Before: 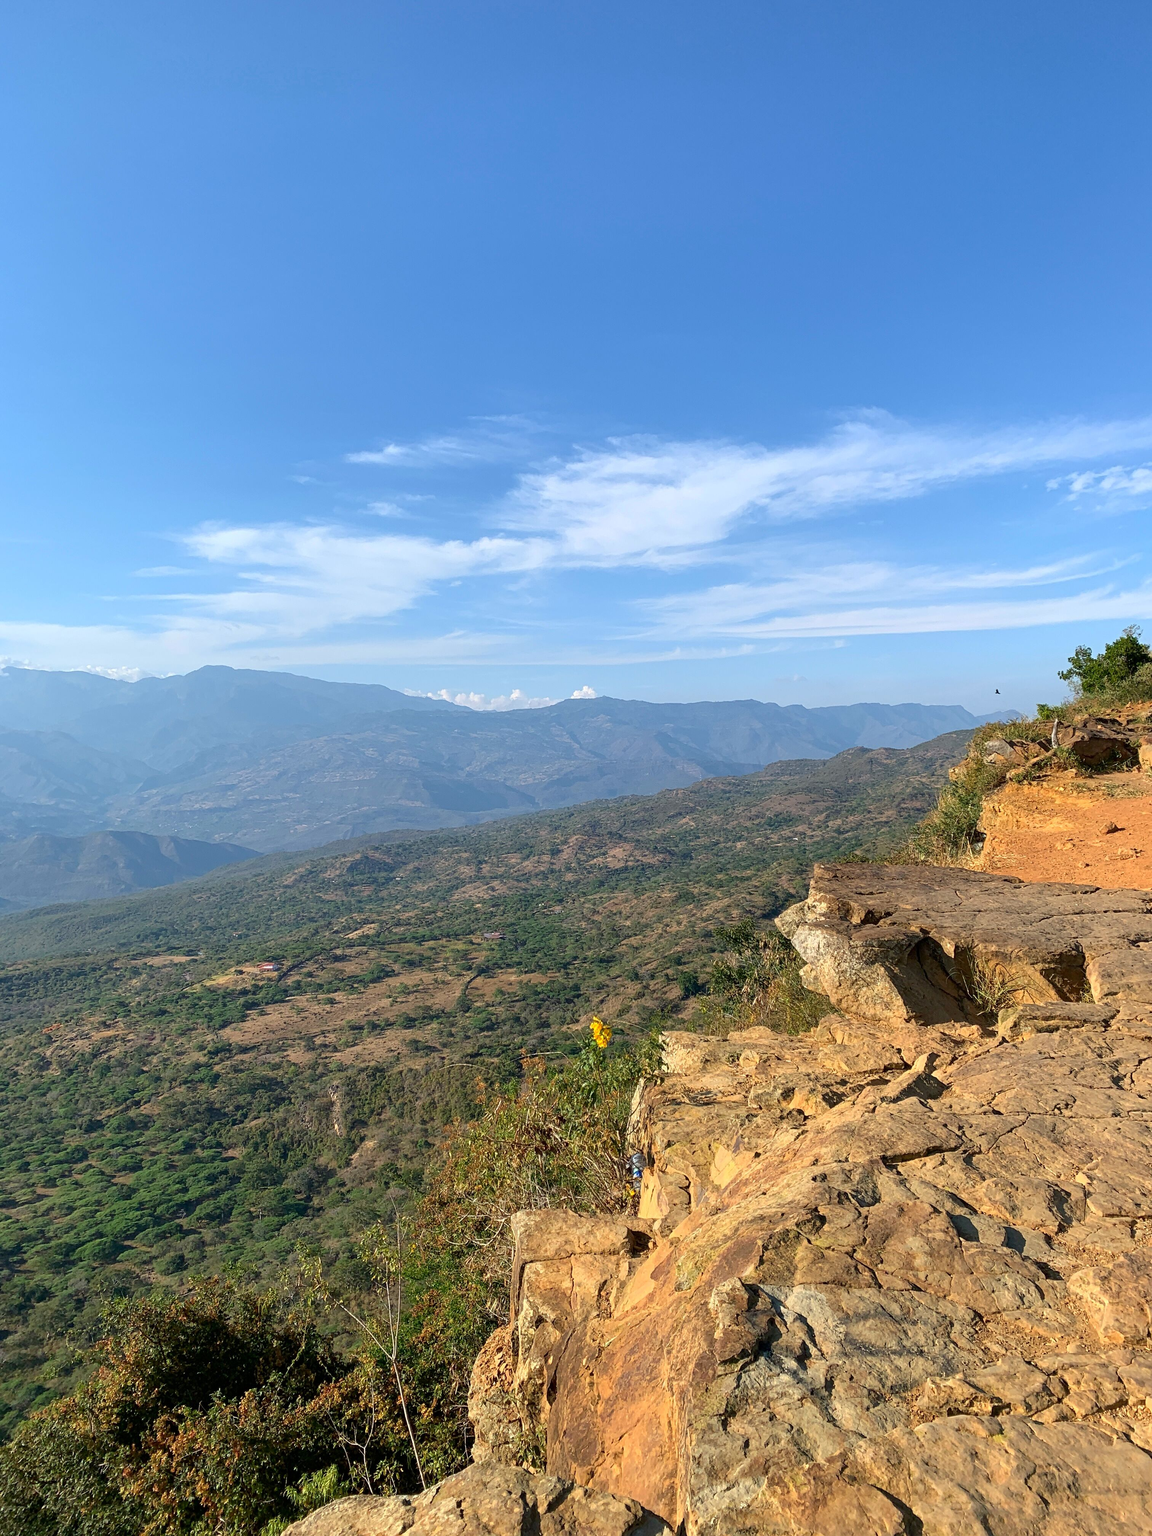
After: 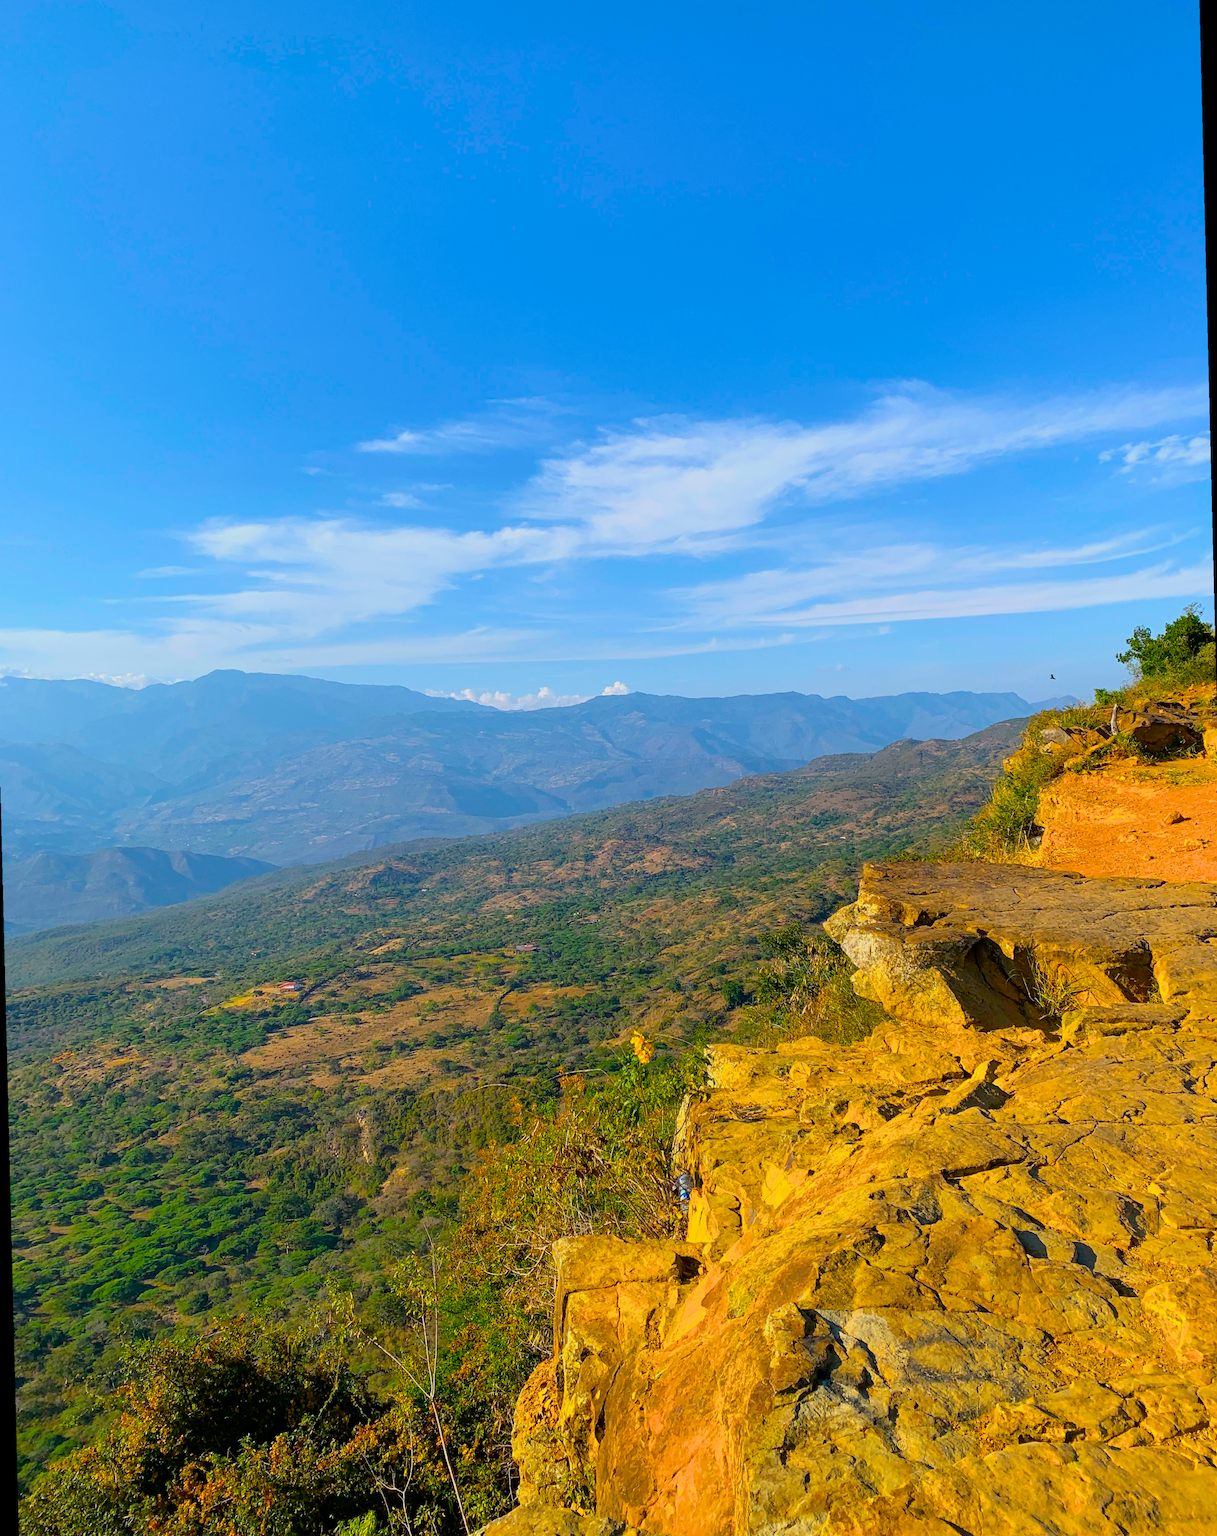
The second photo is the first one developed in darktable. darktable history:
rotate and perspective: rotation -1.42°, crop left 0.016, crop right 0.984, crop top 0.035, crop bottom 0.965
filmic rgb: black relative exposure -9.5 EV, white relative exposure 3.02 EV, hardness 6.12
color balance: input saturation 134.34%, contrast -10.04%, contrast fulcrum 19.67%, output saturation 133.51%
